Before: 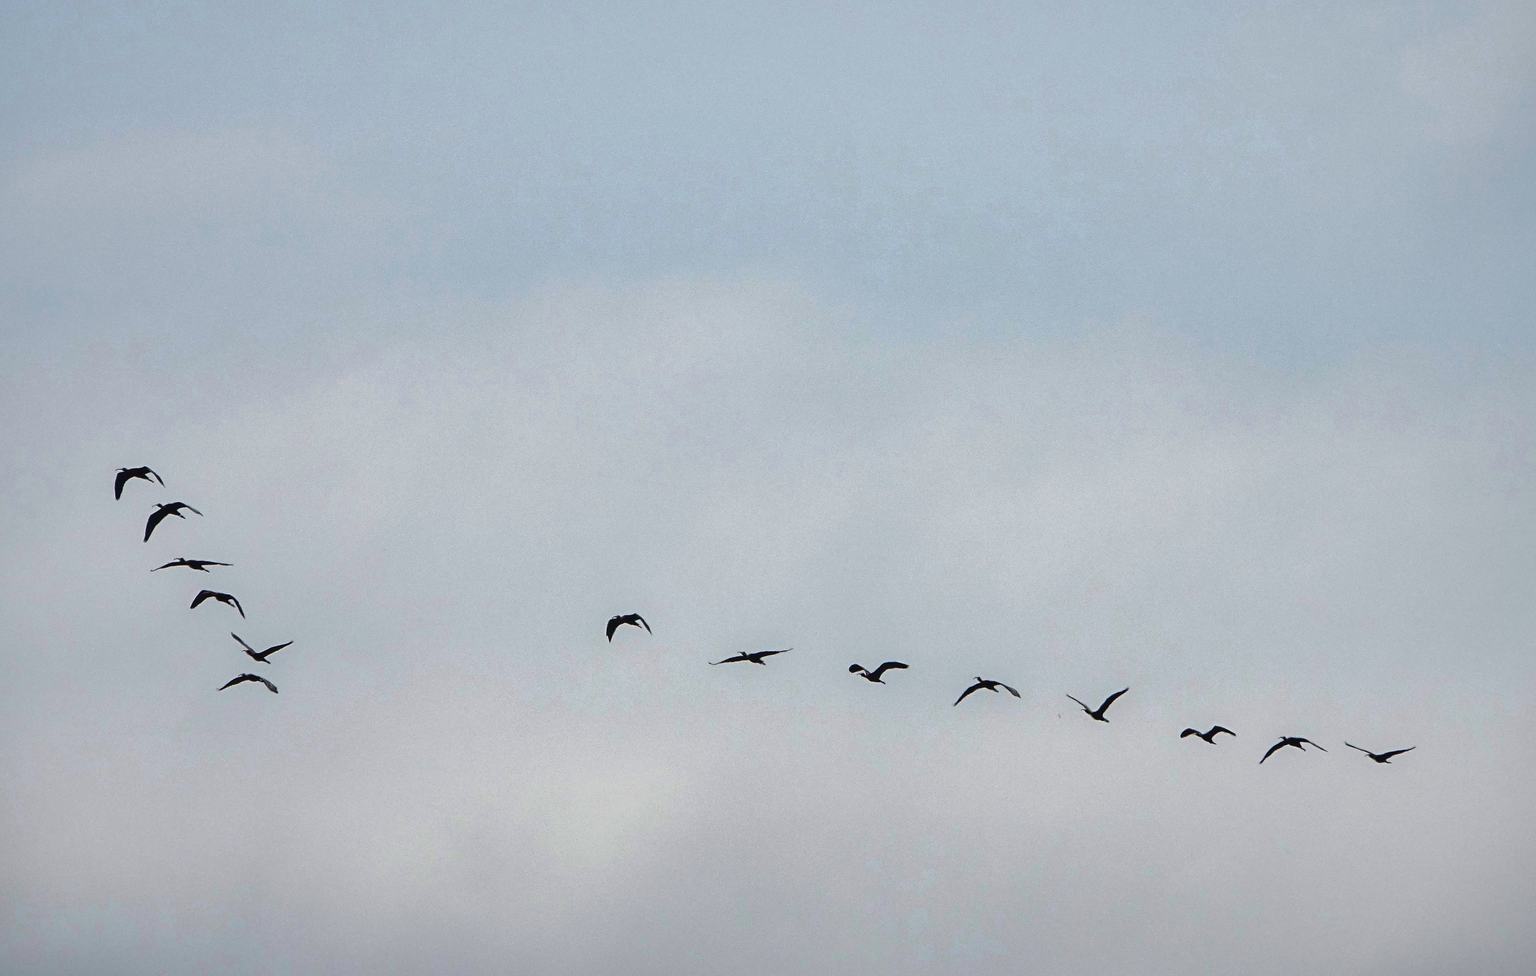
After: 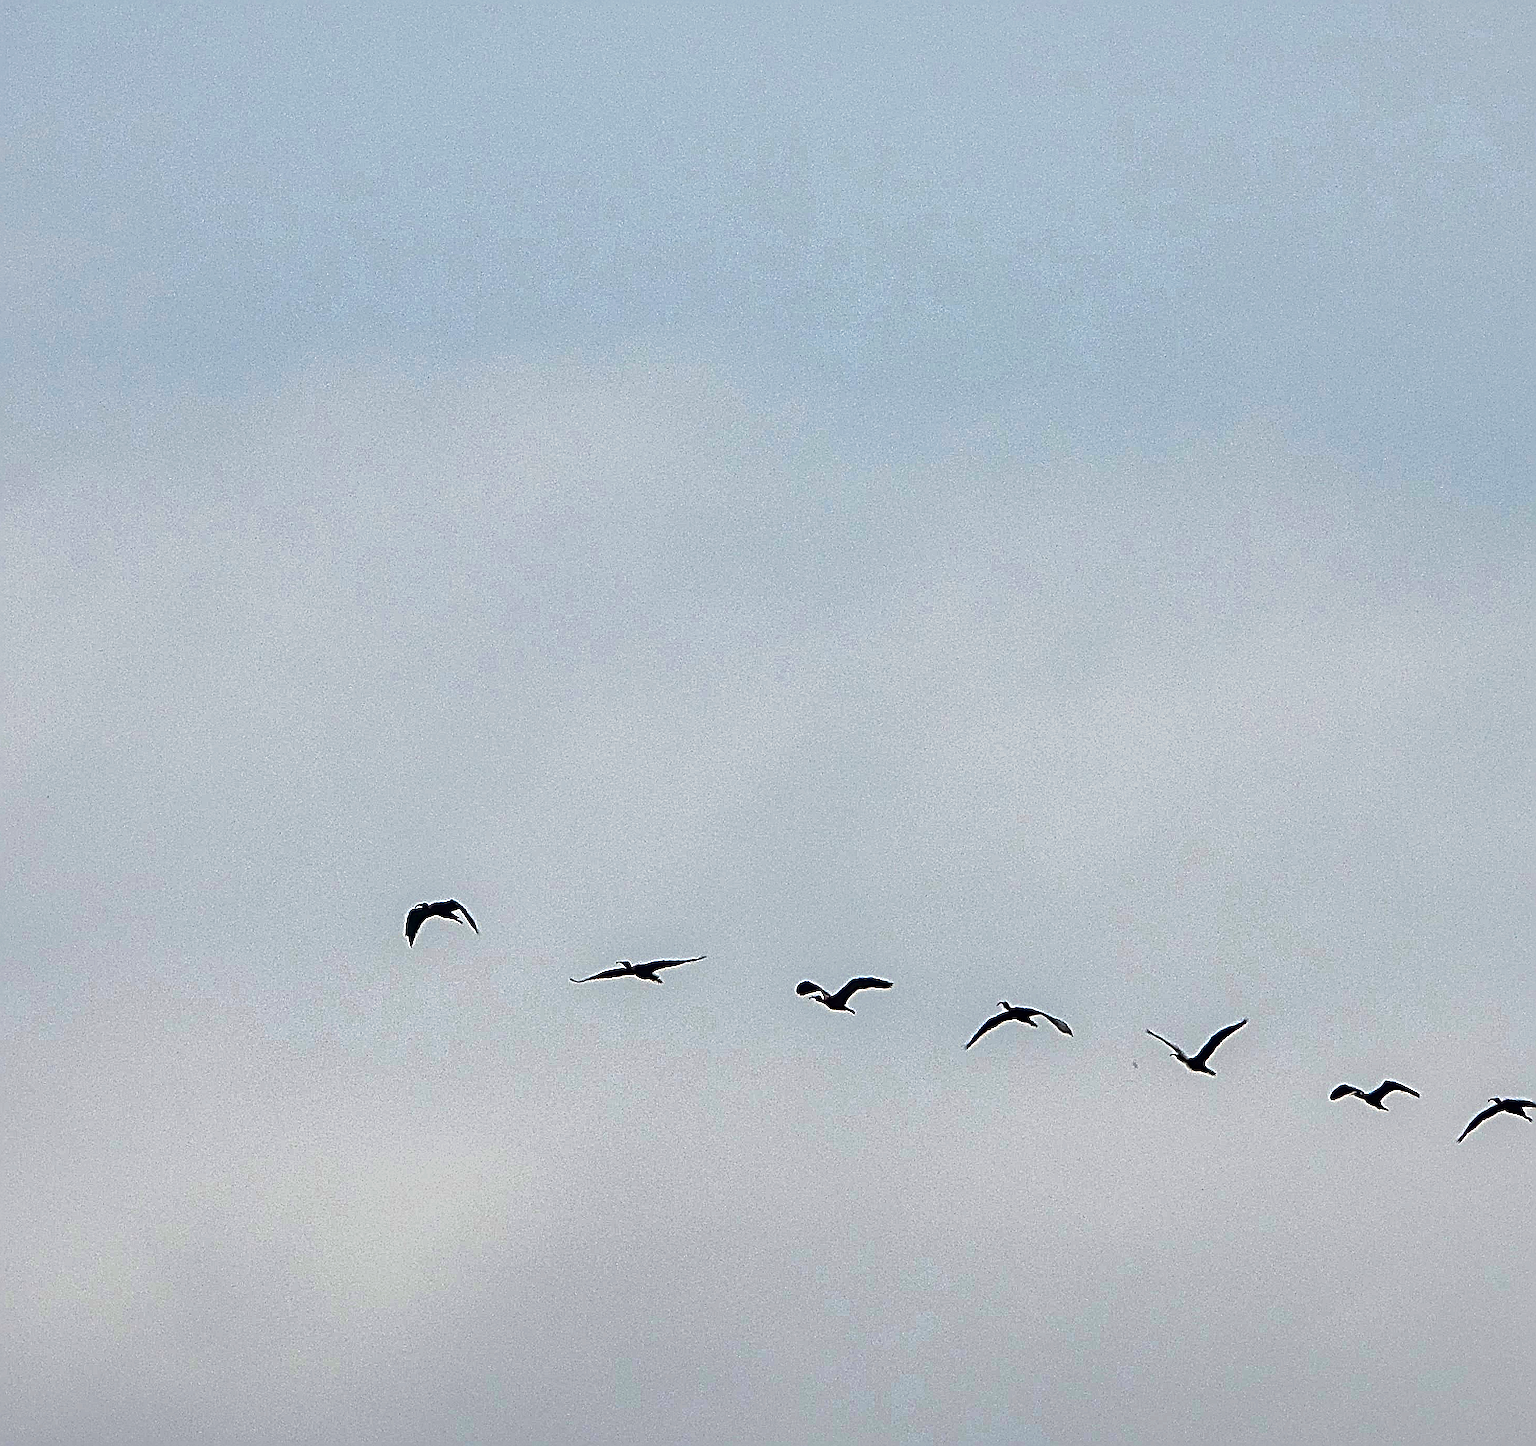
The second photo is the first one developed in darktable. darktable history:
crop and rotate: left 23.103%, top 5.632%, right 14.806%, bottom 2.288%
exposure: black level correction 0.004, exposure 0.016 EV, compensate exposure bias true, compensate highlight preservation false
sharpen: radius 3.19, amount 1.727
contrast brightness saturation: saturation 0.176
